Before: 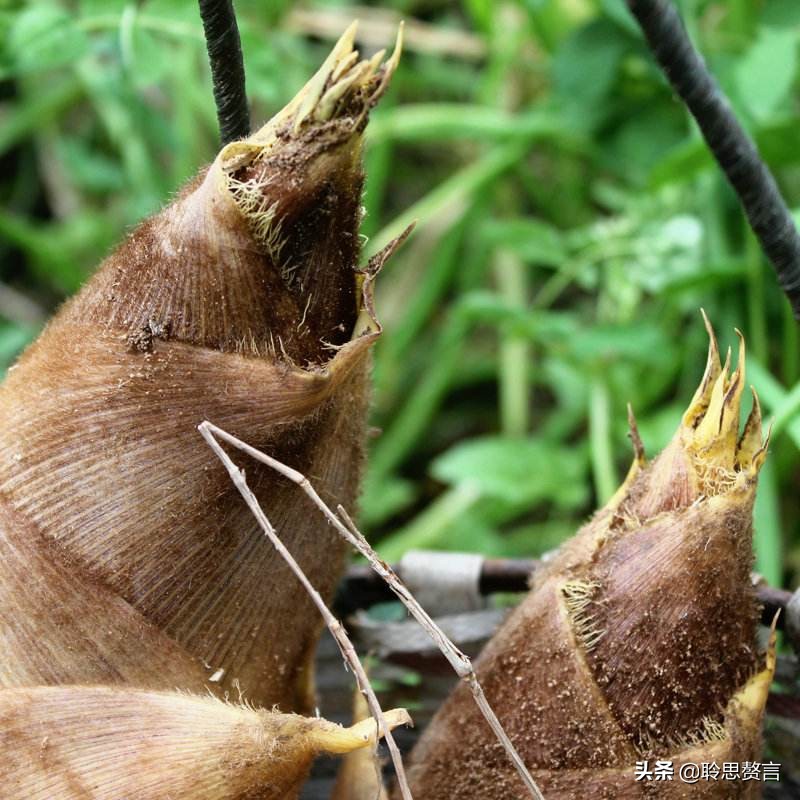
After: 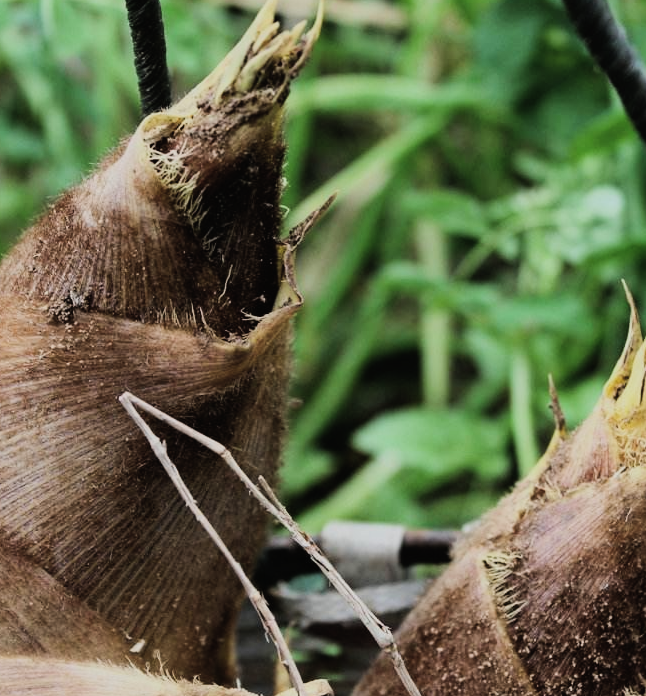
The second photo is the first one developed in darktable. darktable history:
crop: left 9.924%, top 3.662%, right 9.218%, bottom 9.318%
tone equalizer: -8 EV -0.743 EV, -7 EV -0.721 EV, -6 EV -0.566 EV, -5 EV -0.374 EV, -3 EV 0.393 EV, -2 EV 0.6 EV, -1 EV 0.684 EV, +0 EV 0.769 EV, edges refinement/feathering 500, mask exposure compensation -1.57 EV, preserve details no
filmic rgb: black relative exposure -7.65 EV, white relative exposure 4.56 EV, hardness 3.61
exposure: black level correction -0.015, exposure -0.525 EV, compensate exposure bias true, compensate highlight preservation false
